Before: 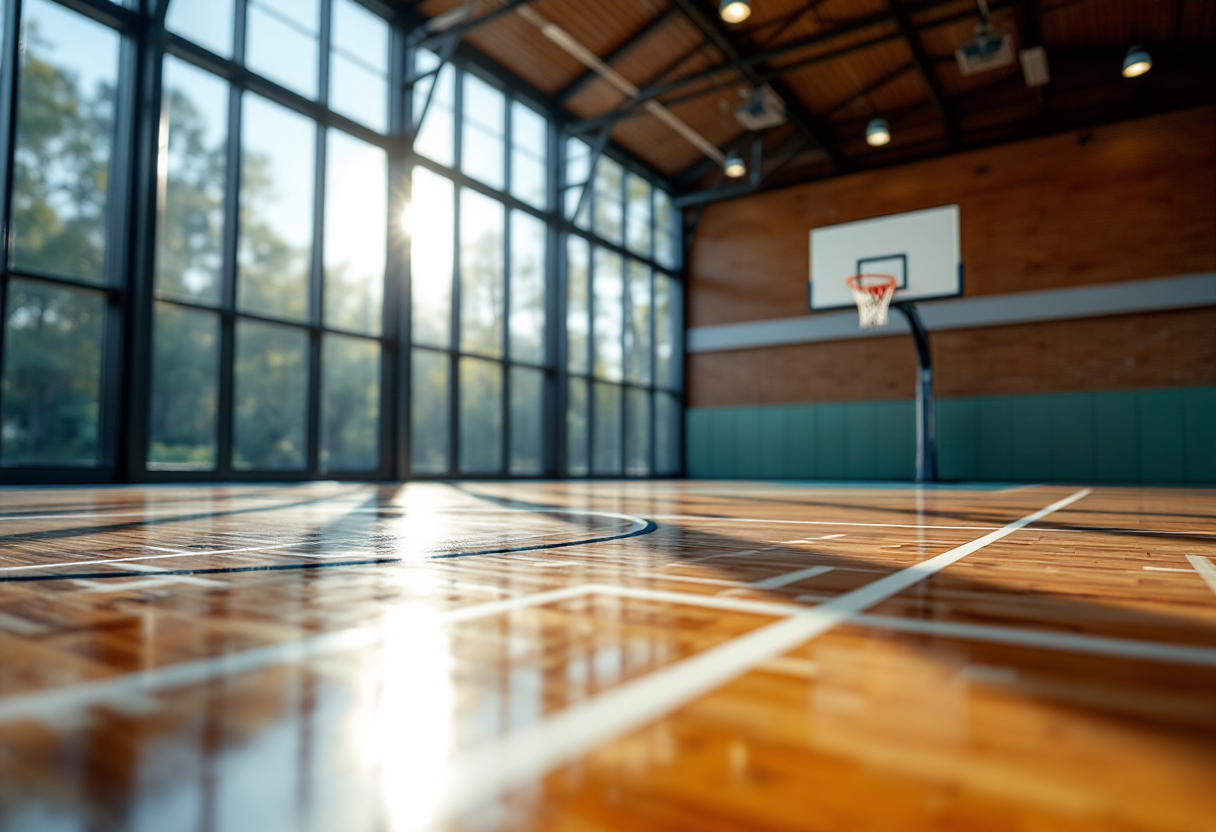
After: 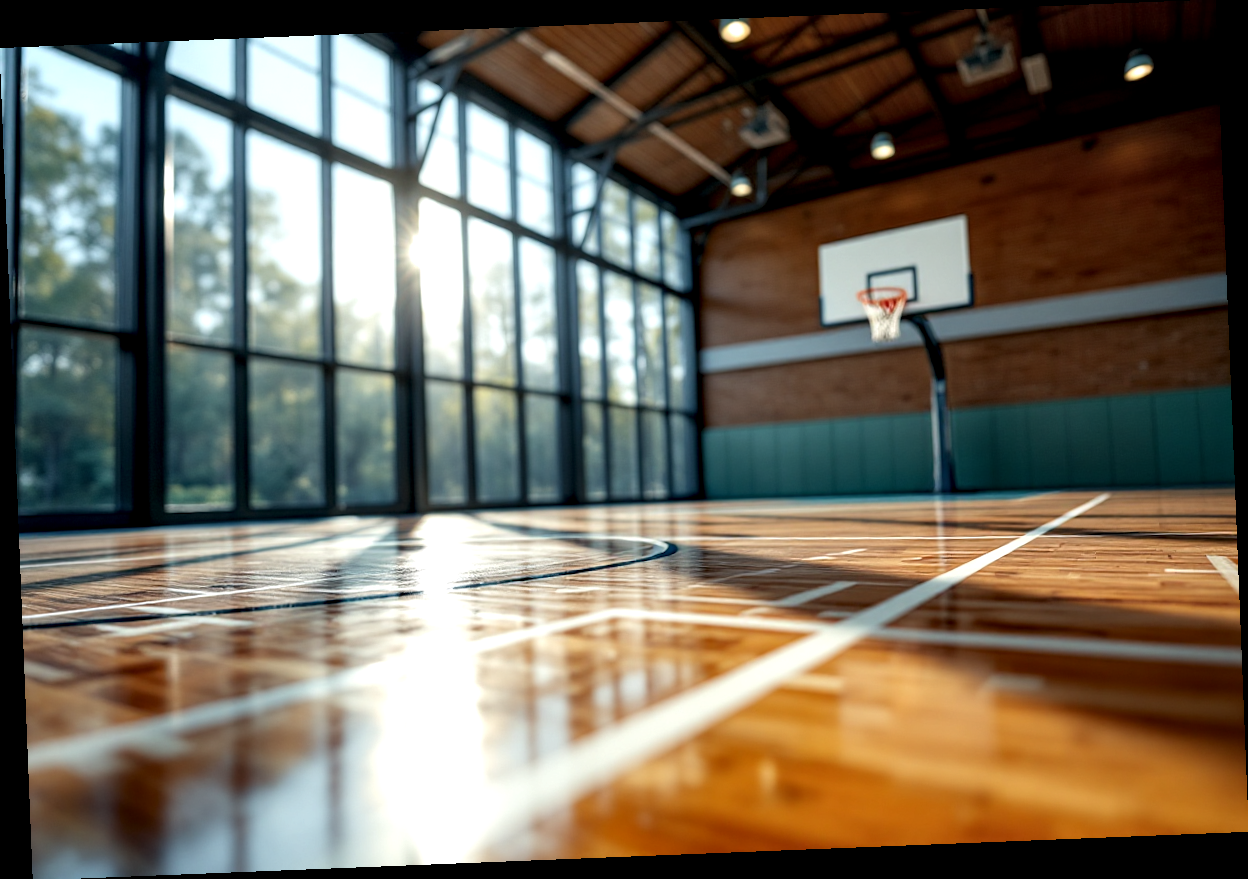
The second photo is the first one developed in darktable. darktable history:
local contrast: highlights 123%, shadows 126%, detail 140%, midtone range 0.254
rotate and perspective: rotation -2.29°, automatic cropping off
